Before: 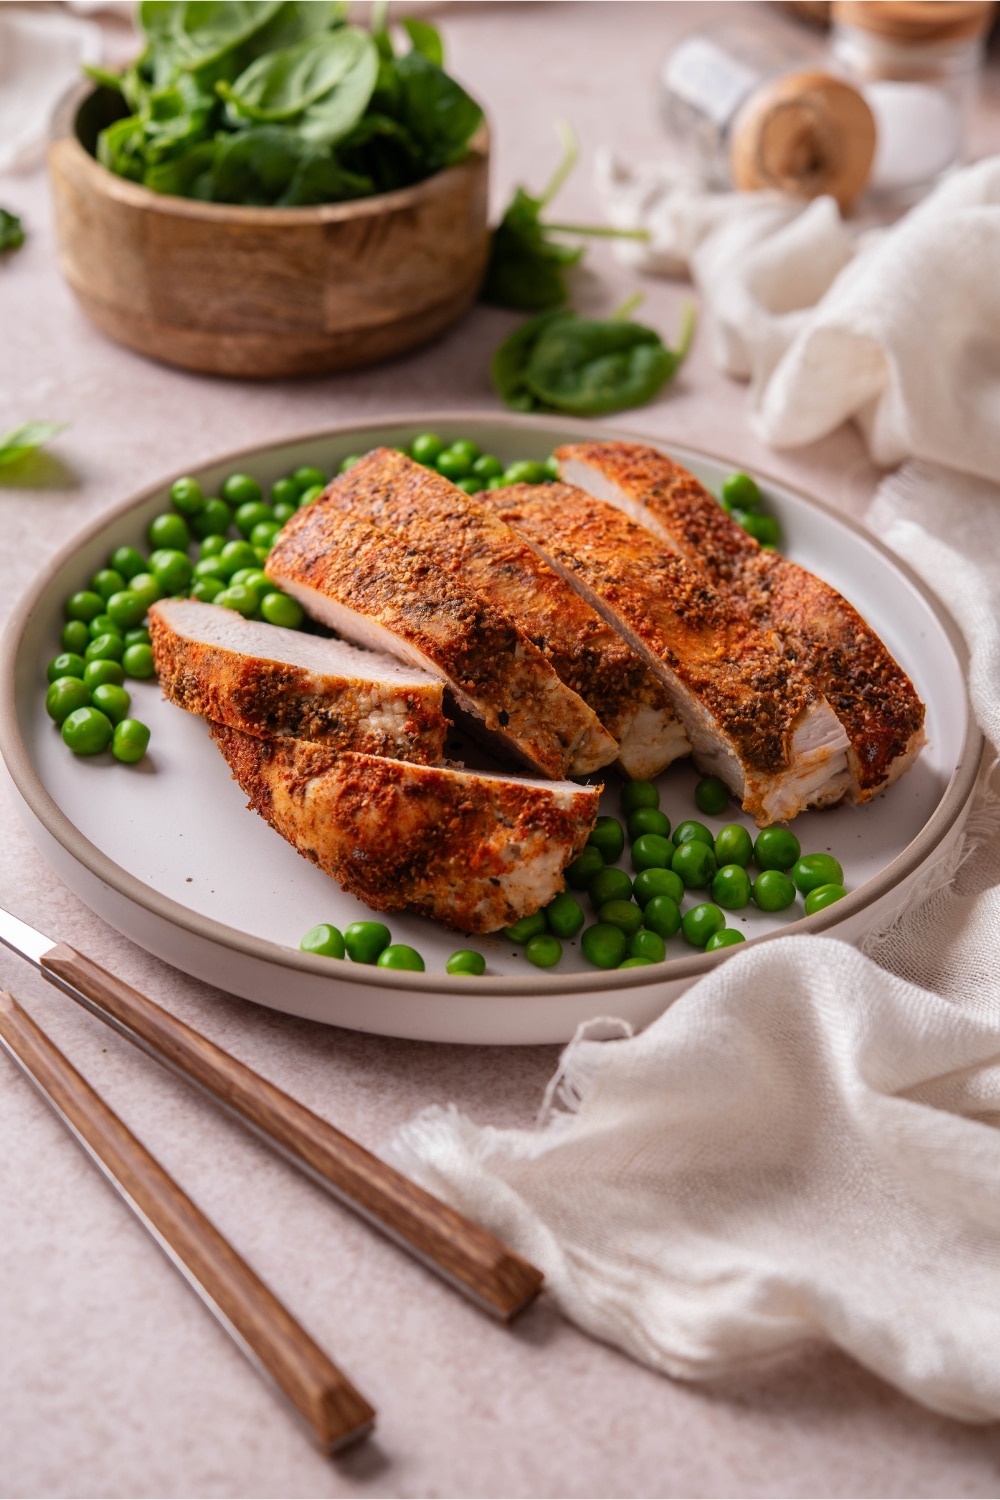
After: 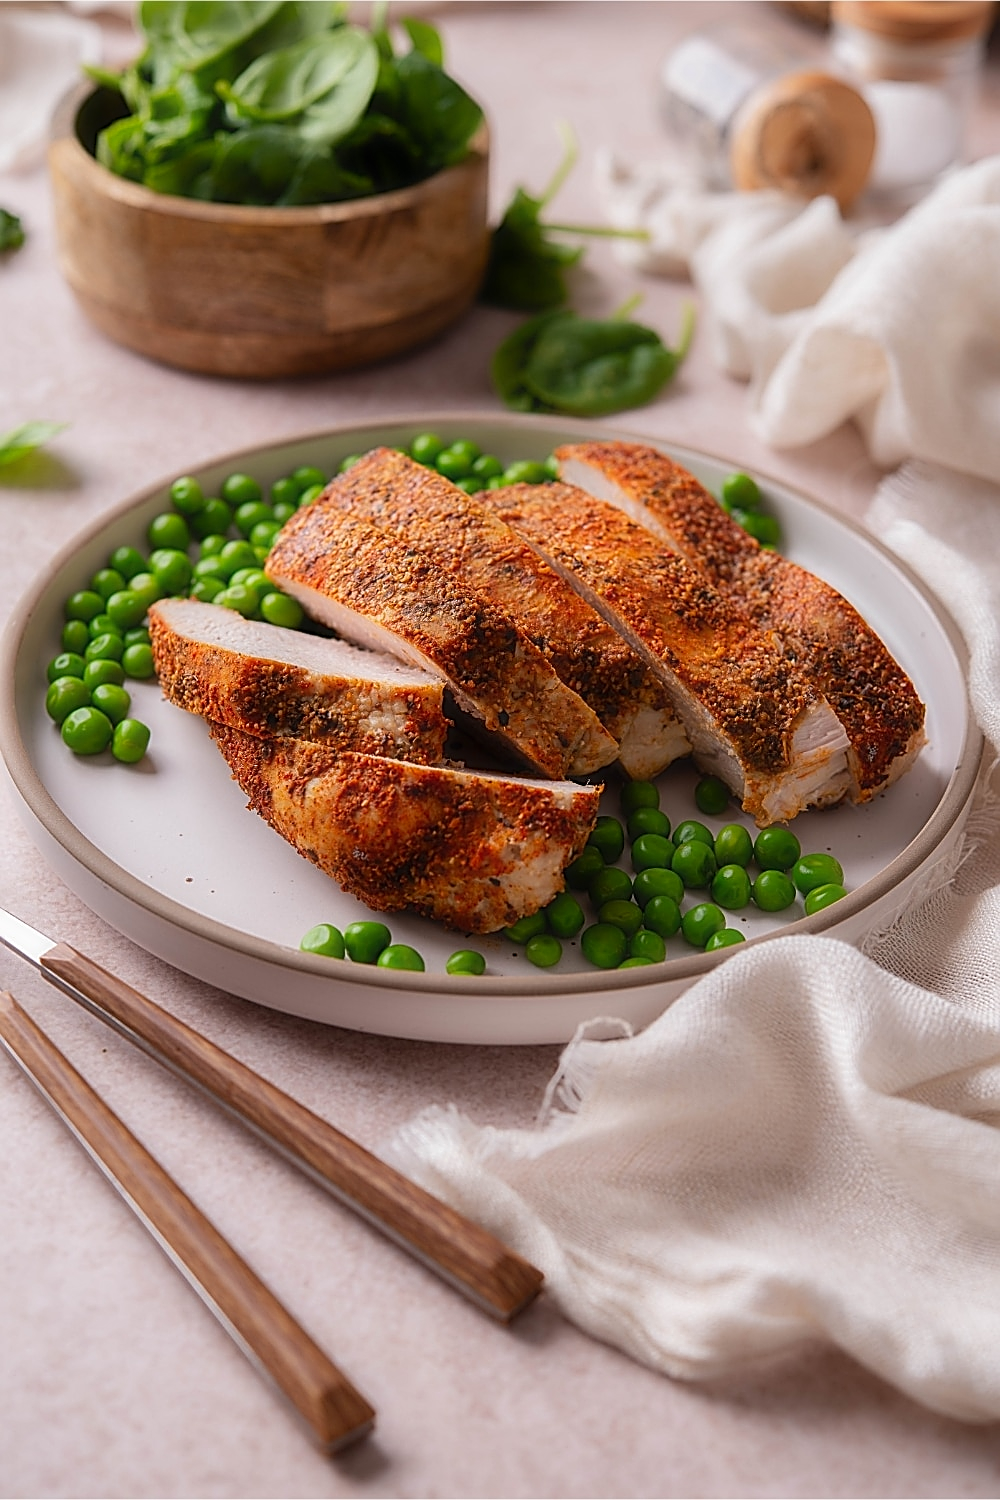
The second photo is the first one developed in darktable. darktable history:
sharpen: amount 0.9
contrast equalizer: octaves 7, y [[0.5, 0.5, 0.501, 0.63, 0.504, 0.5], [0.5 ×6], [0.5 ×6], [0 ×6], [0 ×6]], mix -0.989
